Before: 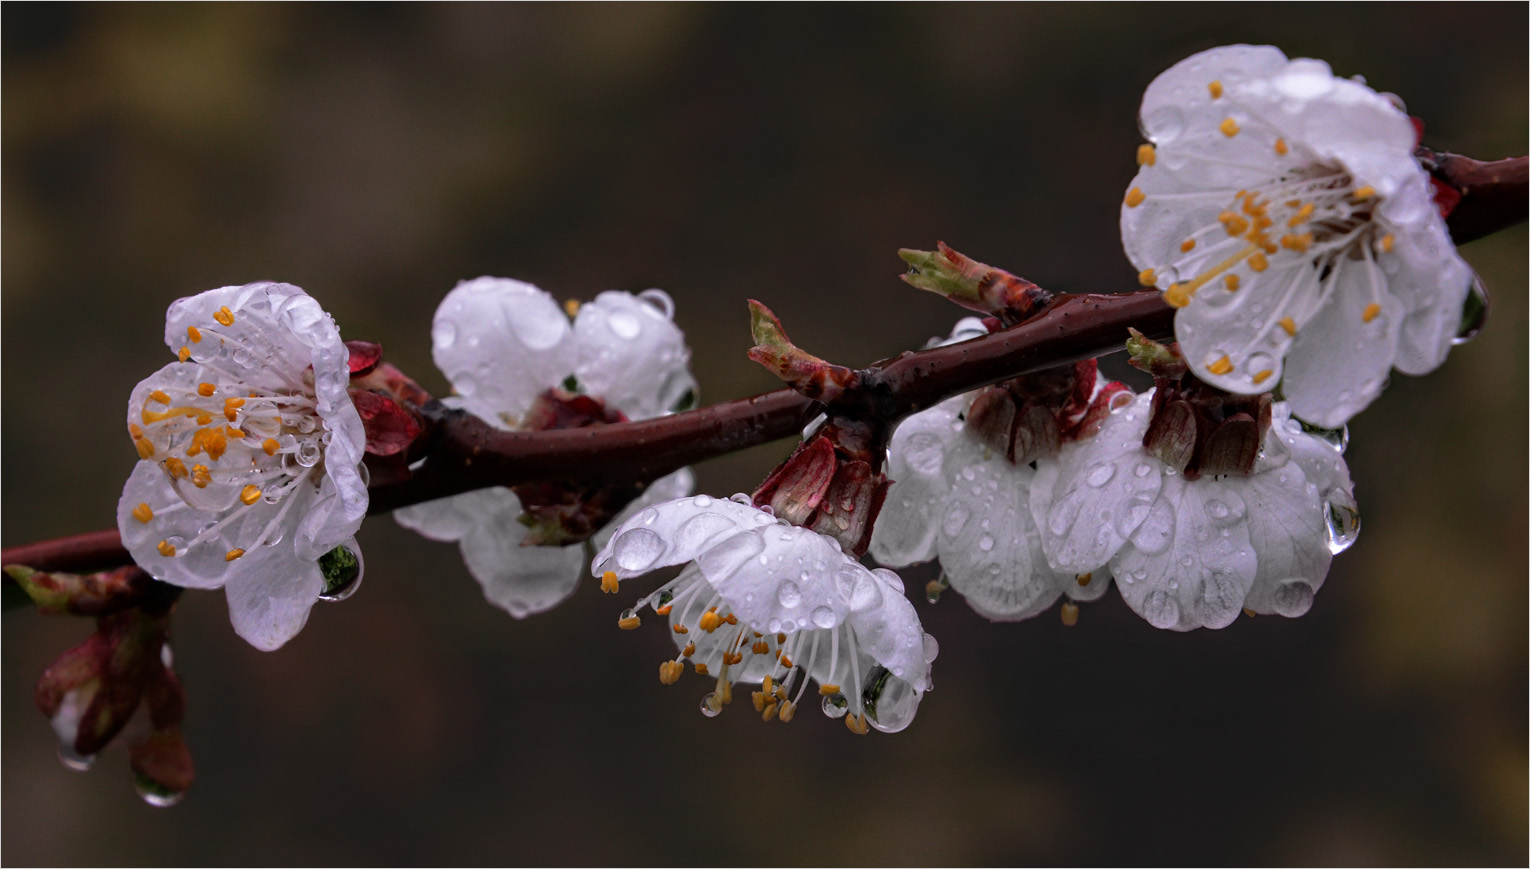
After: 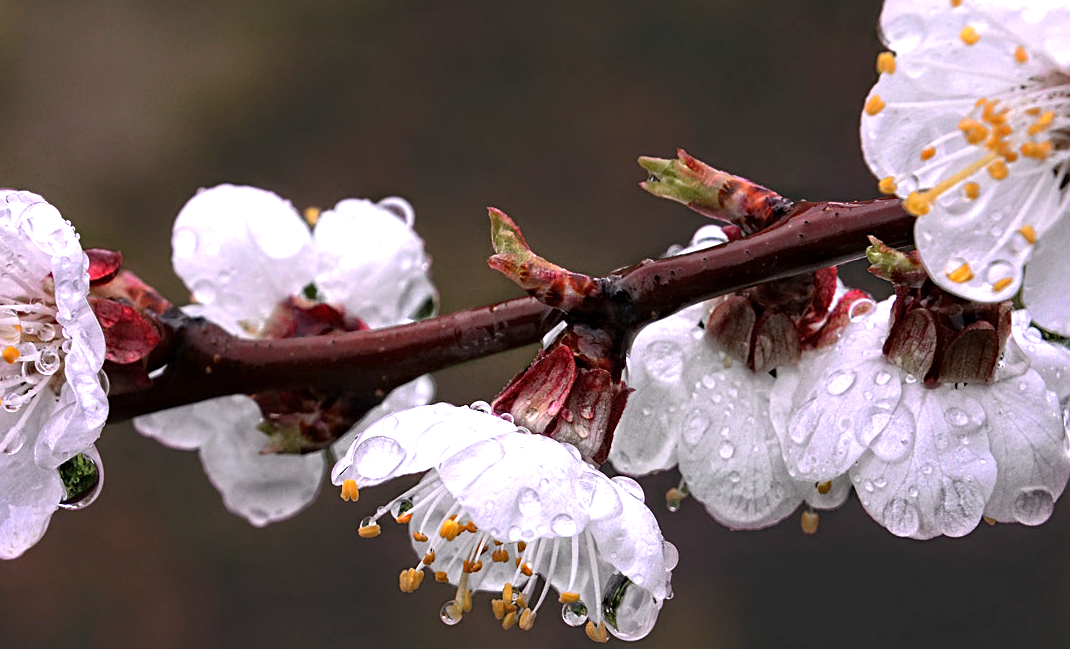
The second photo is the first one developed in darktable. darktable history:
exposure: exposure 1.137 EV, compensate highlight preservation false
sharpen: on, module defaults
crop and rotate: left 17.046%, top 10.659%, right 12.989%, bottom 14.553%
